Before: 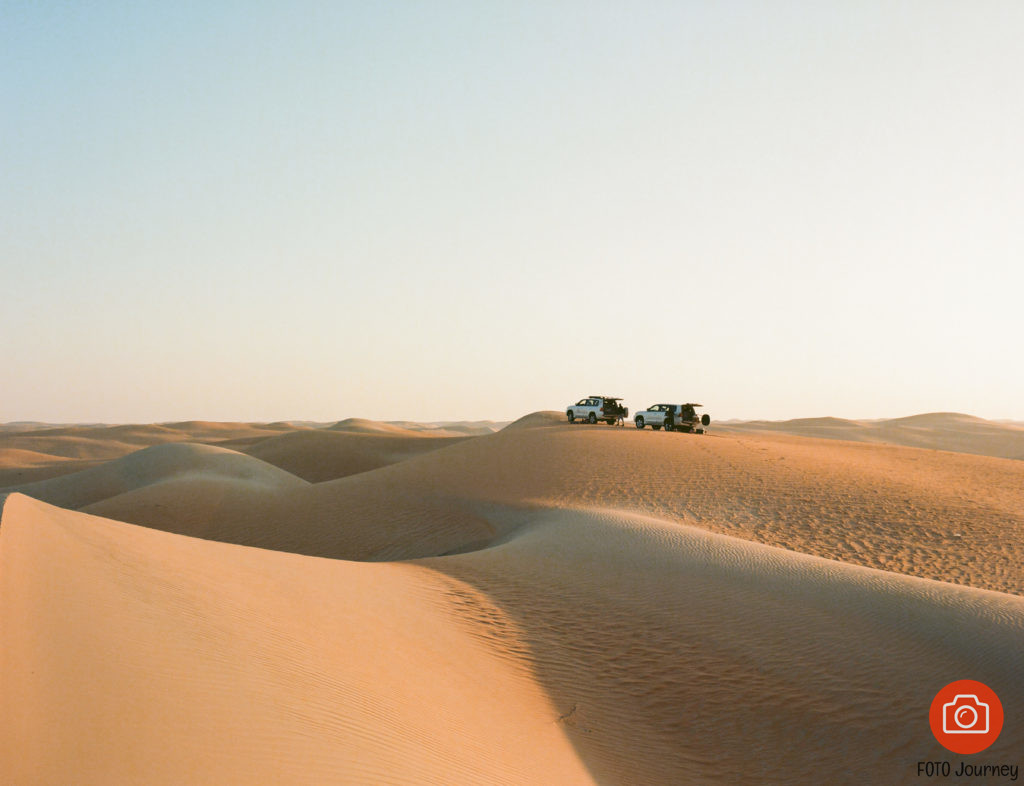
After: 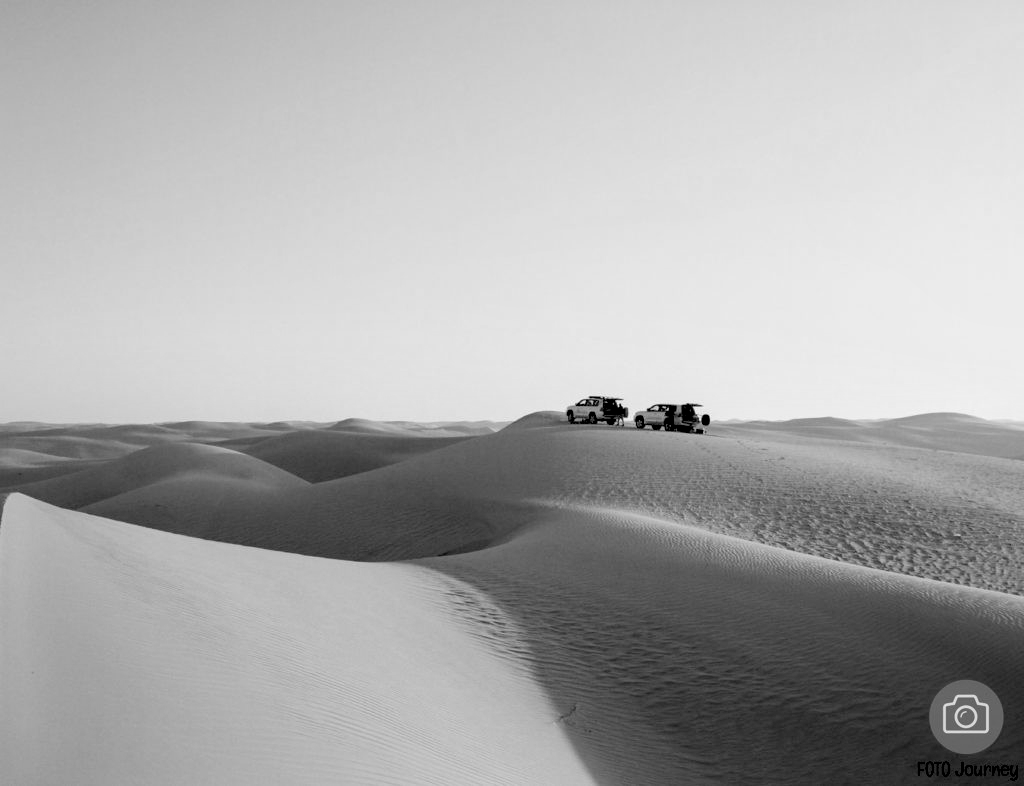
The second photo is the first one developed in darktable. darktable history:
rgb levels: levels [[0.034, 0.472, 0.904], [0, 0.5, 1], [0, 0.5, 1]]
monochrome: a 26.22, b 42.67, size 0.8
